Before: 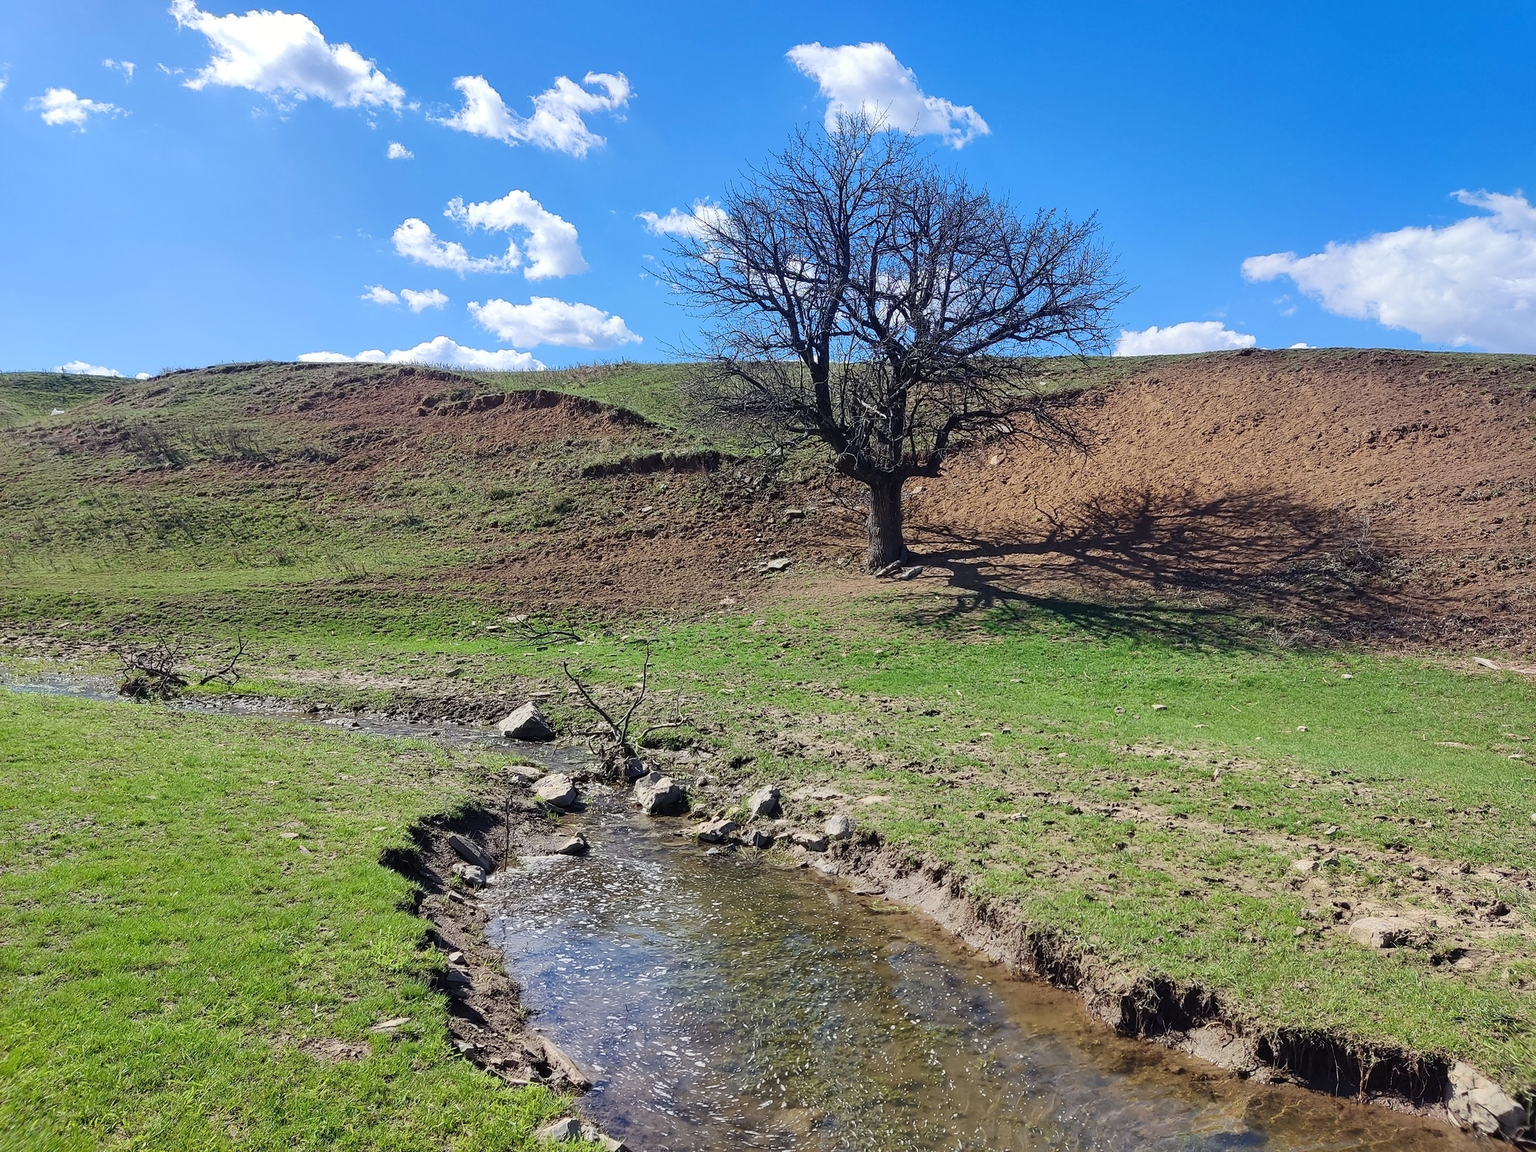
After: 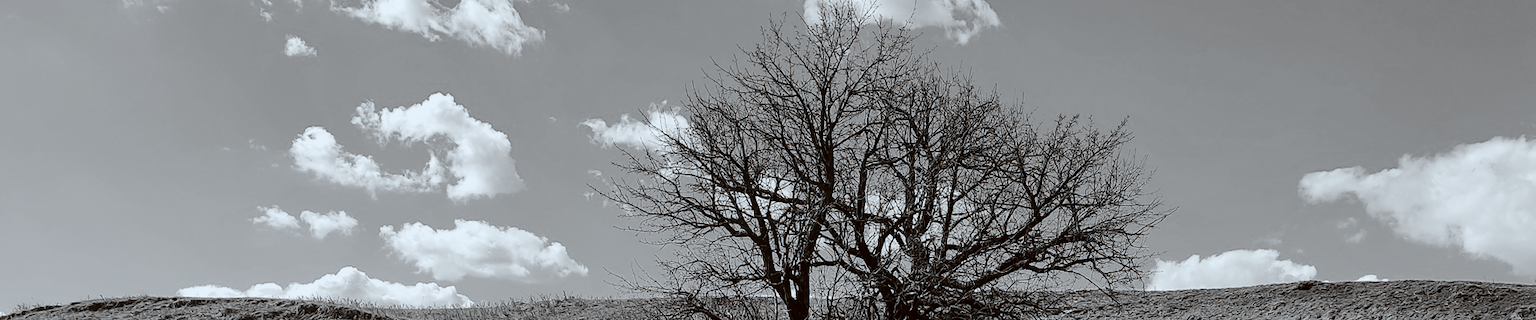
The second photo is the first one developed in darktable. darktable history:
contrast brightness saturation: saturation -0.999
crop and rotate: left 9.656%, top 9.733%, right 6.125%, bottom 66.777%
color correction: highlights a* -3.55, highlights b* -6.71, shadows a* 3.14, shadows b* 5.53
filmic rgb: black relative exposure -11.39 EV, white relative exposure 3.23 EV, hardness 6.7
color balance rgb: shadows lift › luminance -41.034%, shadows lift › chroma 14.085%, shadows lift › hue 258.76°, linear chroma grading › global chroma 24.86%, perceptual saturation grading › global saturation 25.237%, contrast 4.942%
